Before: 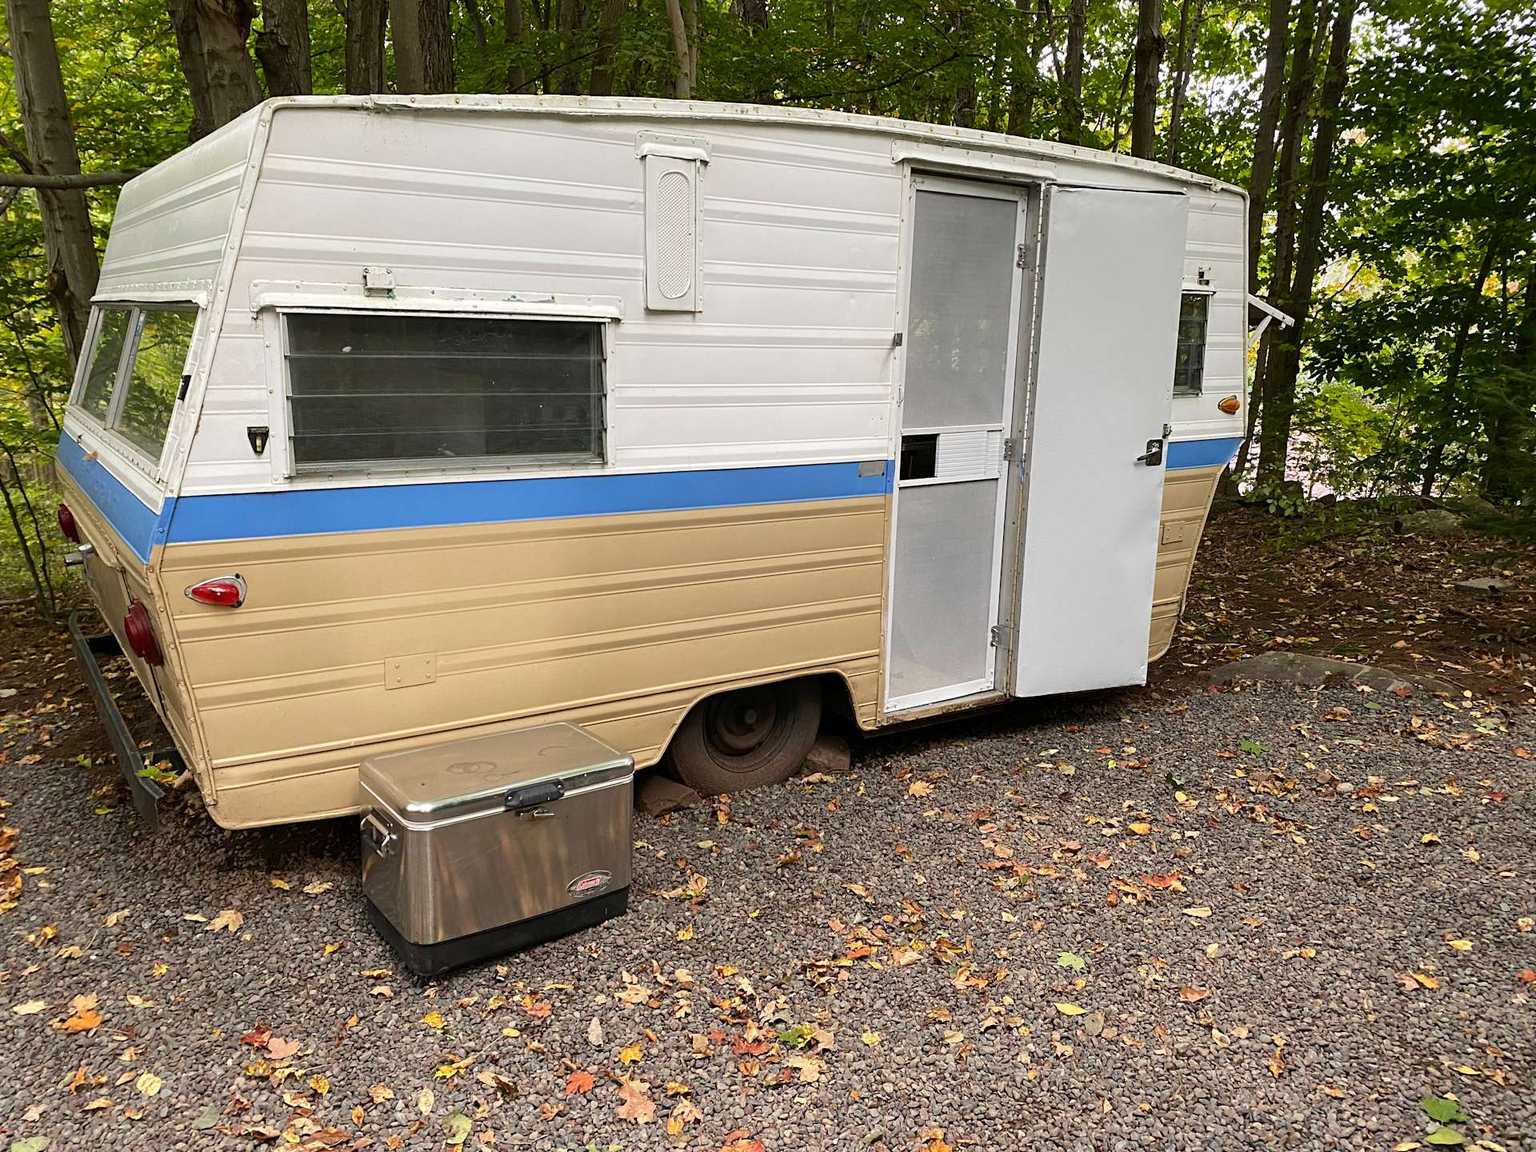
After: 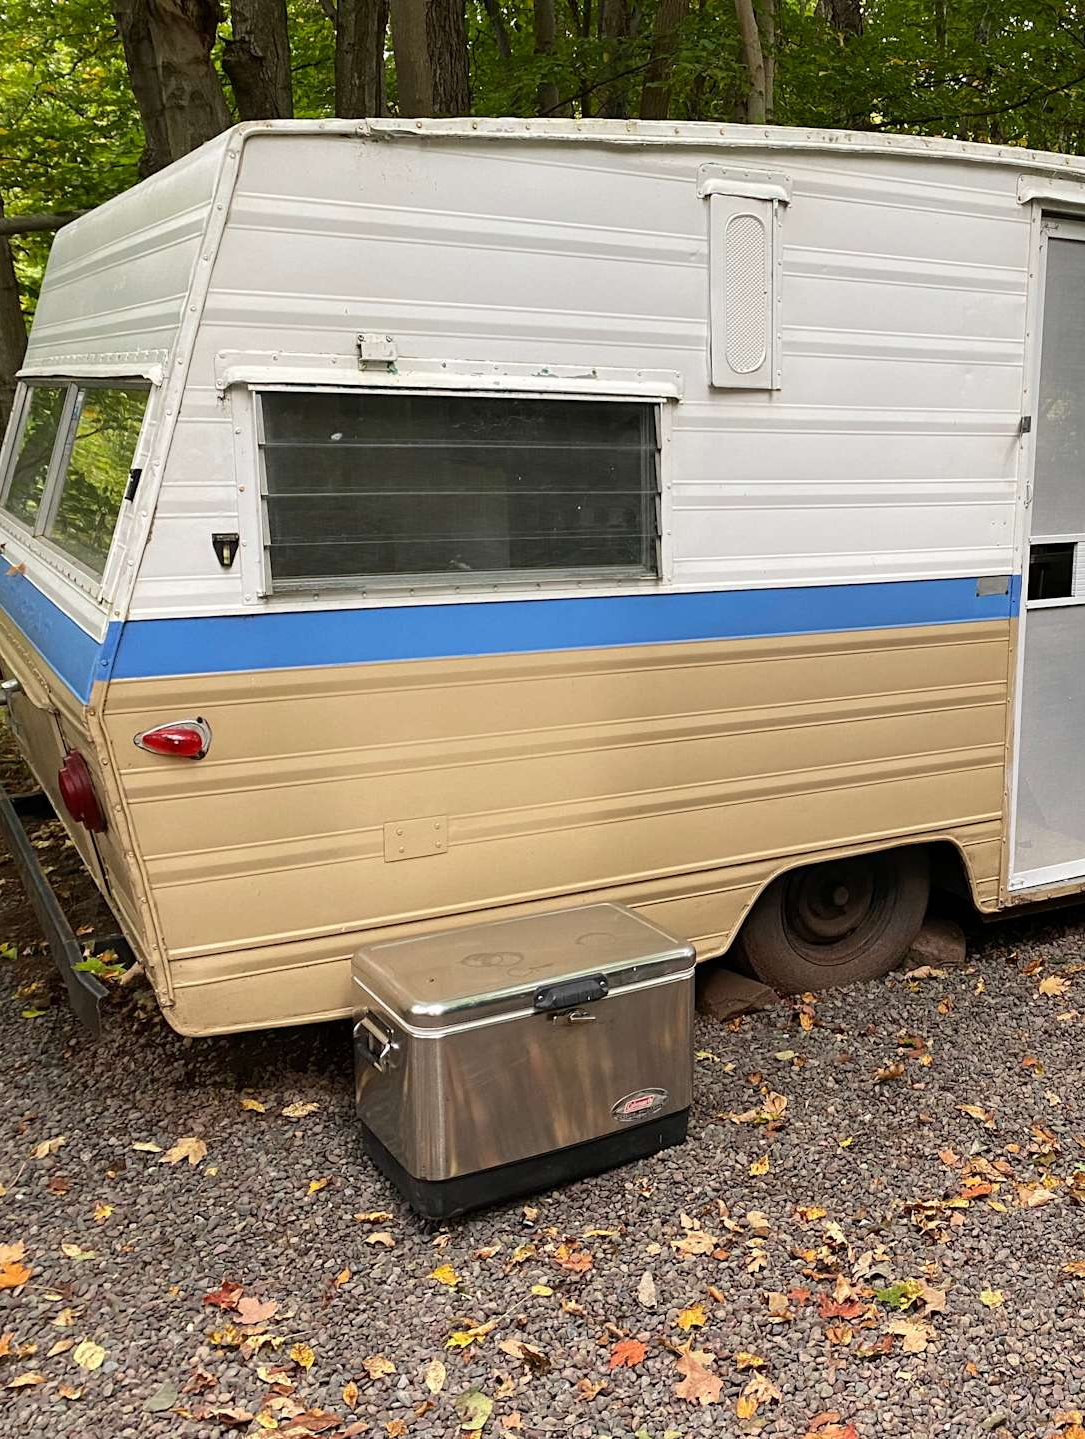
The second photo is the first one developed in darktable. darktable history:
crop: left 5.082%, right 38.396%
